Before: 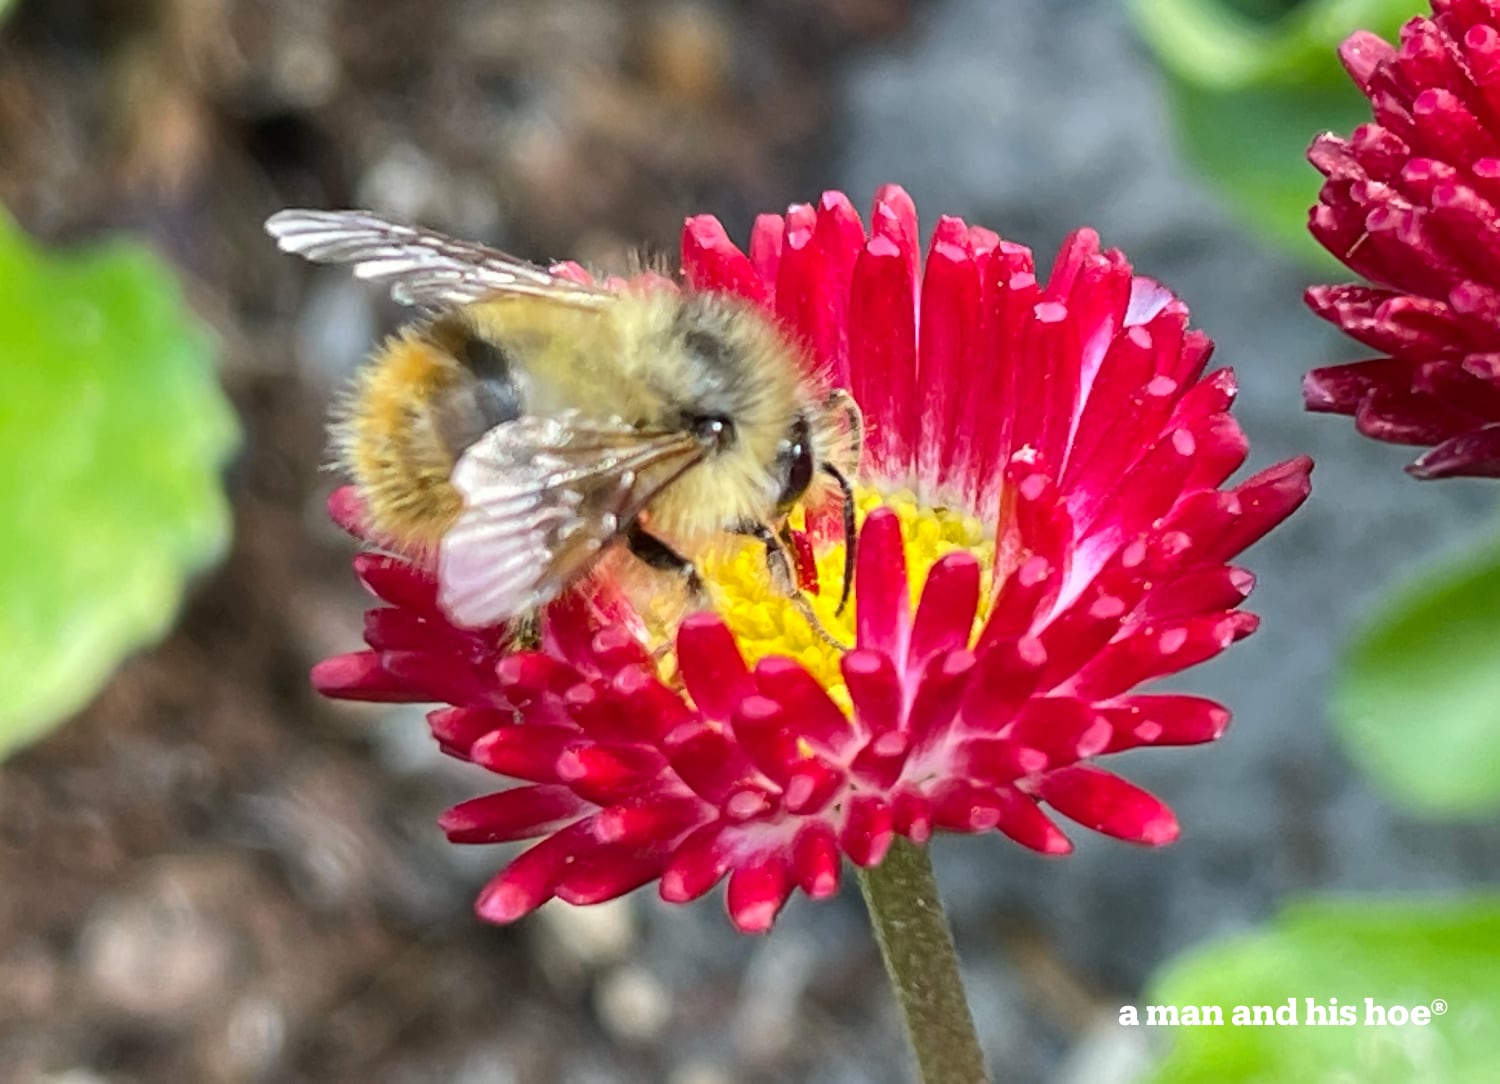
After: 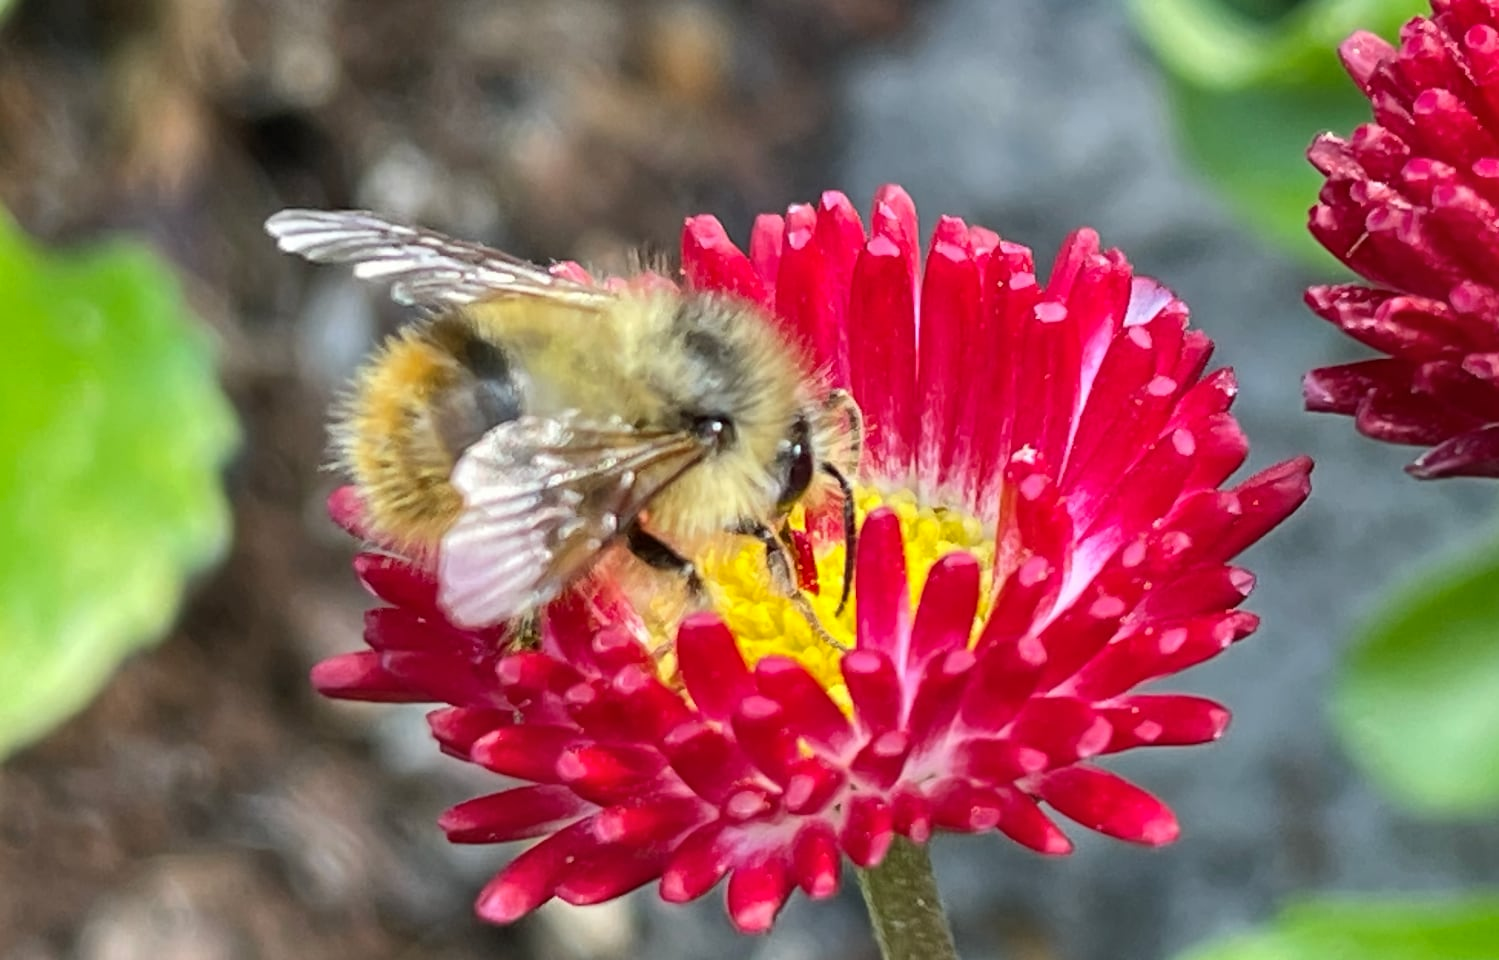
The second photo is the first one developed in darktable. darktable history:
crop and rotate: top 0%, bottom 11.374%
shadows and highlights: low approximation 0.01, soften with gaussian
